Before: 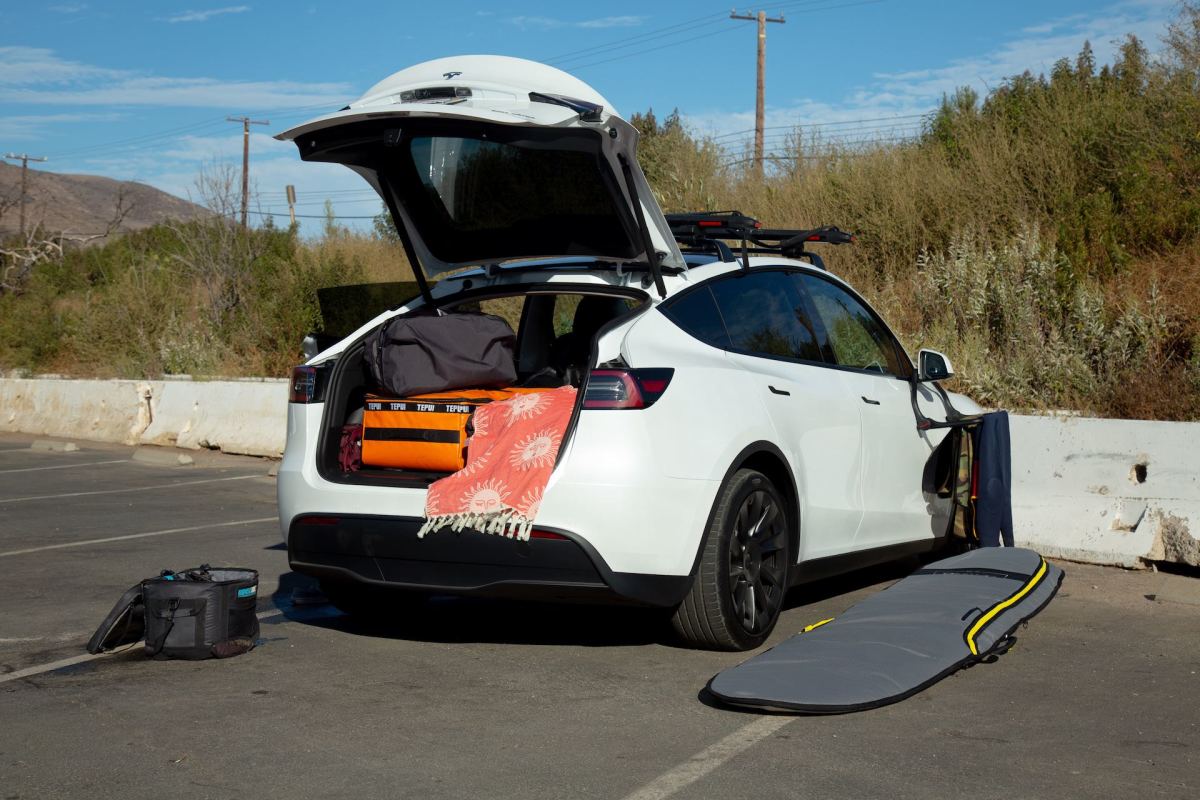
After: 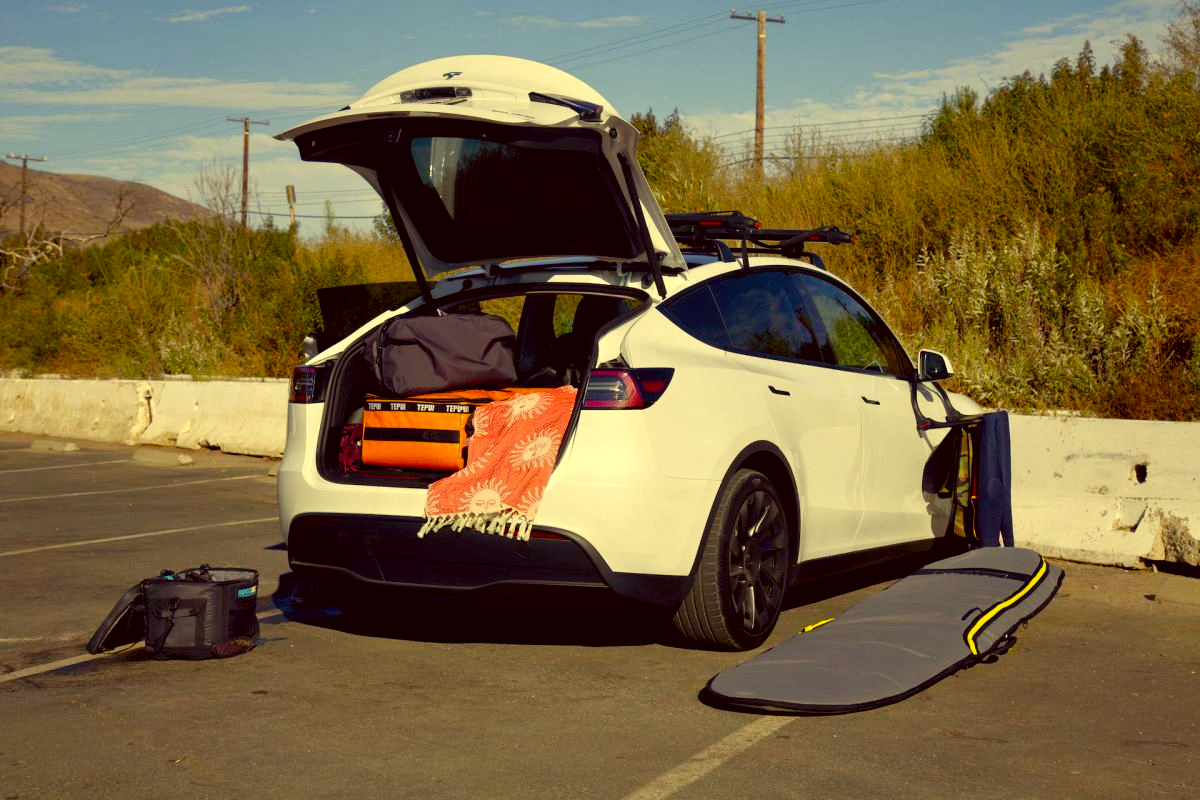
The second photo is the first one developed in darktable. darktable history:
color correction: highlights a* -0.36, highlights b* 39.63, shadows a* 9.96, shadows b* -0.296
contrast equalizer: y [[0.6 ×6], [0.55 ×6], [0 ×6], [0 ×6], [0 ×6]], mix 0.296
color balance rgb: perceptual saturation grading › global saturation 0.86%, perceptual saturation grading › highlights -29.481%, perceptual saturation grading › mid-tones 29.724%, perceptual saturation grading › shadows 59.72%, global vibrance 9.195%
tone equalizer: -8 EV 0.083 EV
